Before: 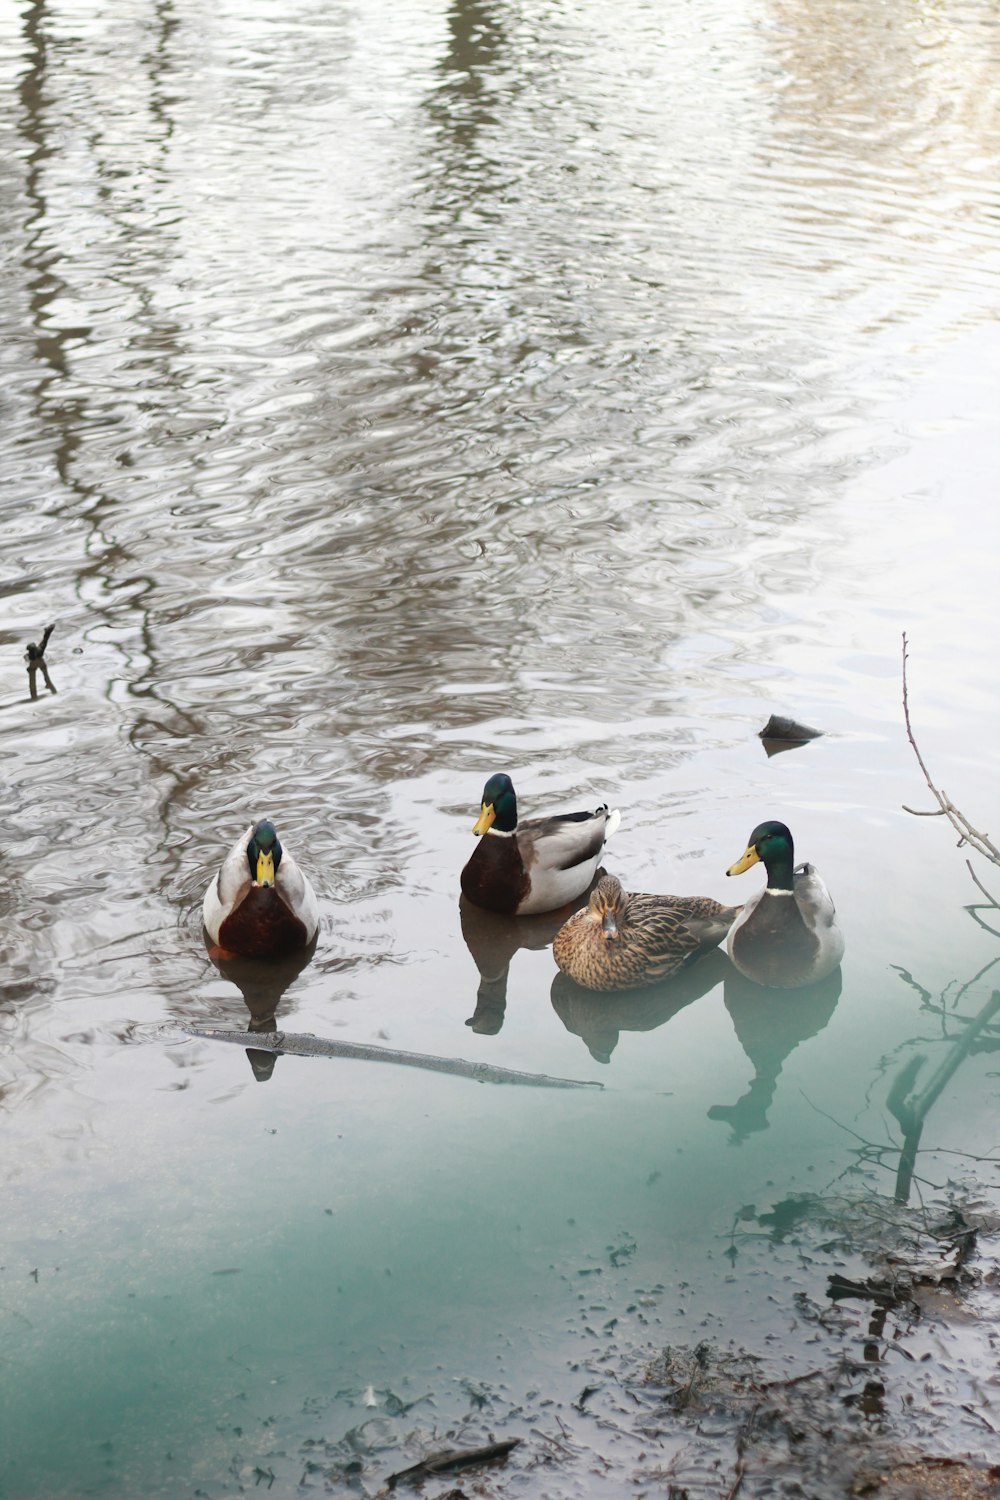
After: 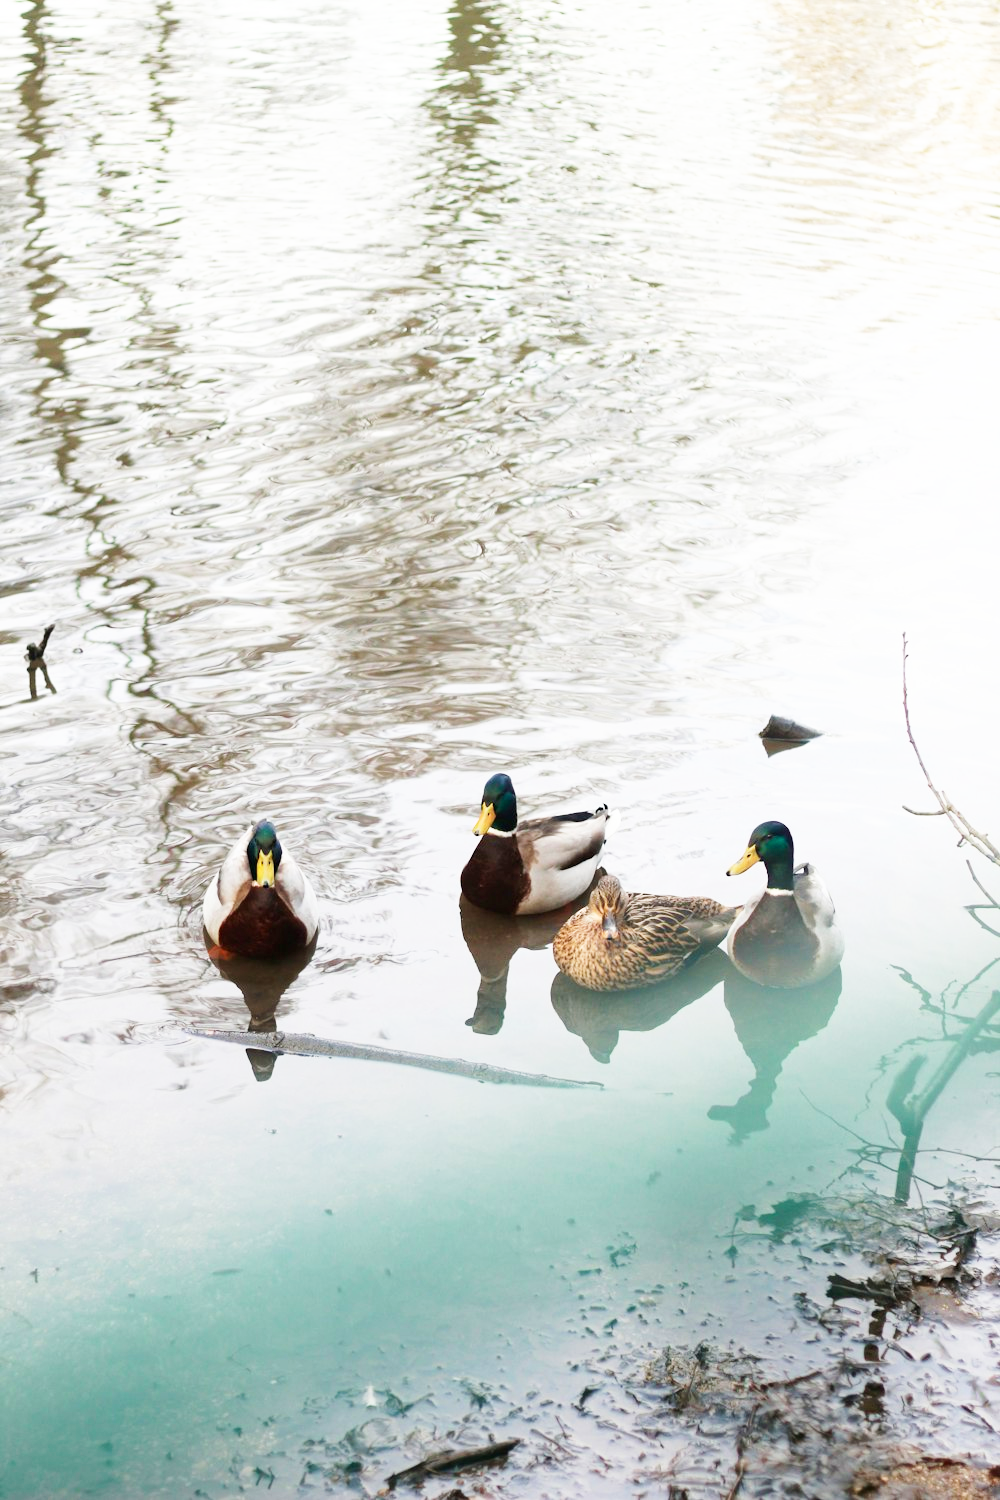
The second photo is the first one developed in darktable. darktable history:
velvia: on, module defaults
base curve: curves: ch0 [(0, 0) (0.005, 0.002) (0.15, 0.3) (0.4, 0.7) (0.75, 0.95) (1, 1)], preserve colors none
